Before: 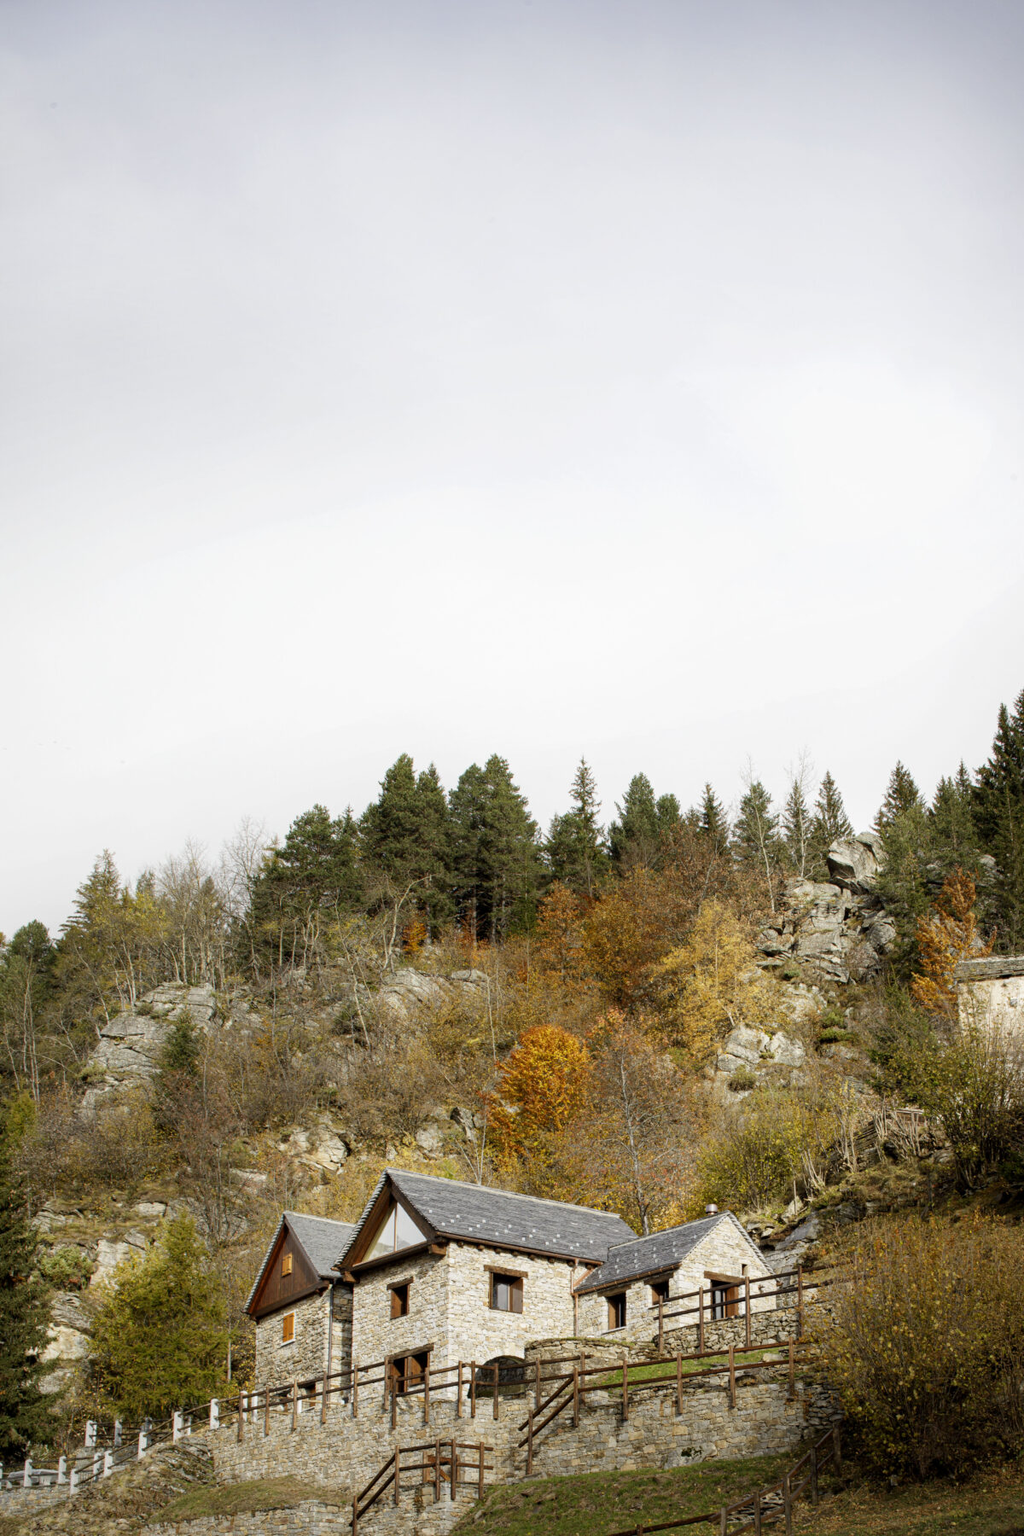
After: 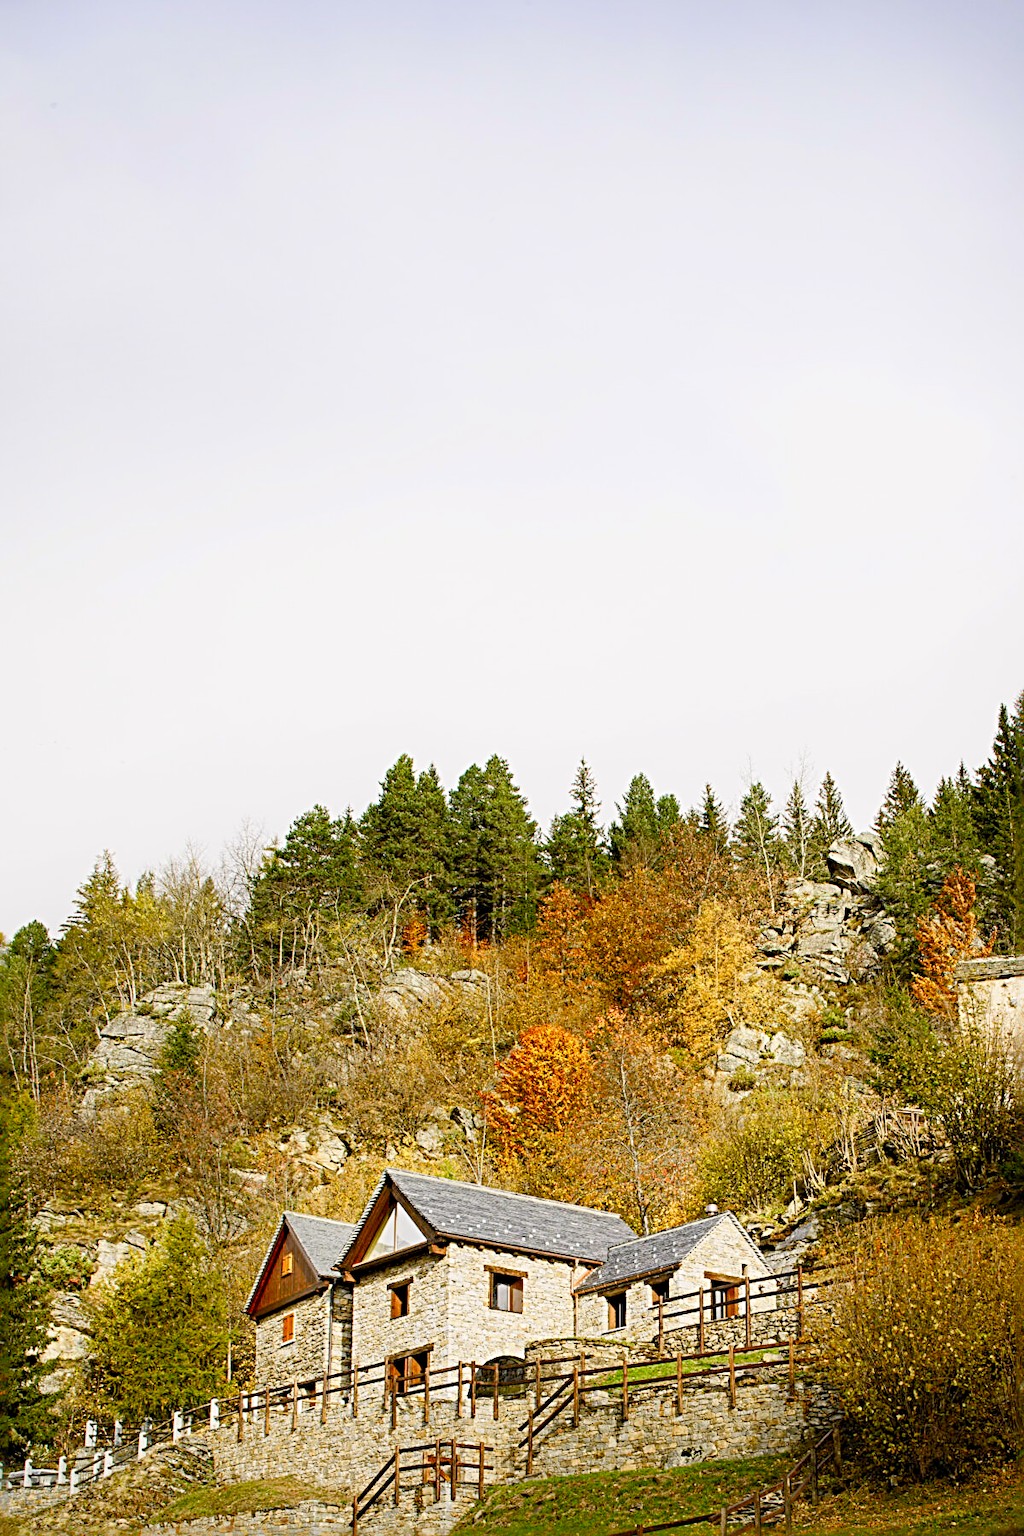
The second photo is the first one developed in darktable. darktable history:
contrast brightness saturation: contrast 0.2, brightness 0.2, saturation 0.8
color balance rgb: shadows lift › chroma 1%, shadows lift › hue 113°, highlights gain › chroma 0.2%, highlights gain › hue 333°, perceptual saturation grading › global saturation 20%, perceptual saturation grading › highlights -50%, perceptual saturation grading › shadows 25%, contrast -10%
sharpen: radius 3.69, amount 0.928
